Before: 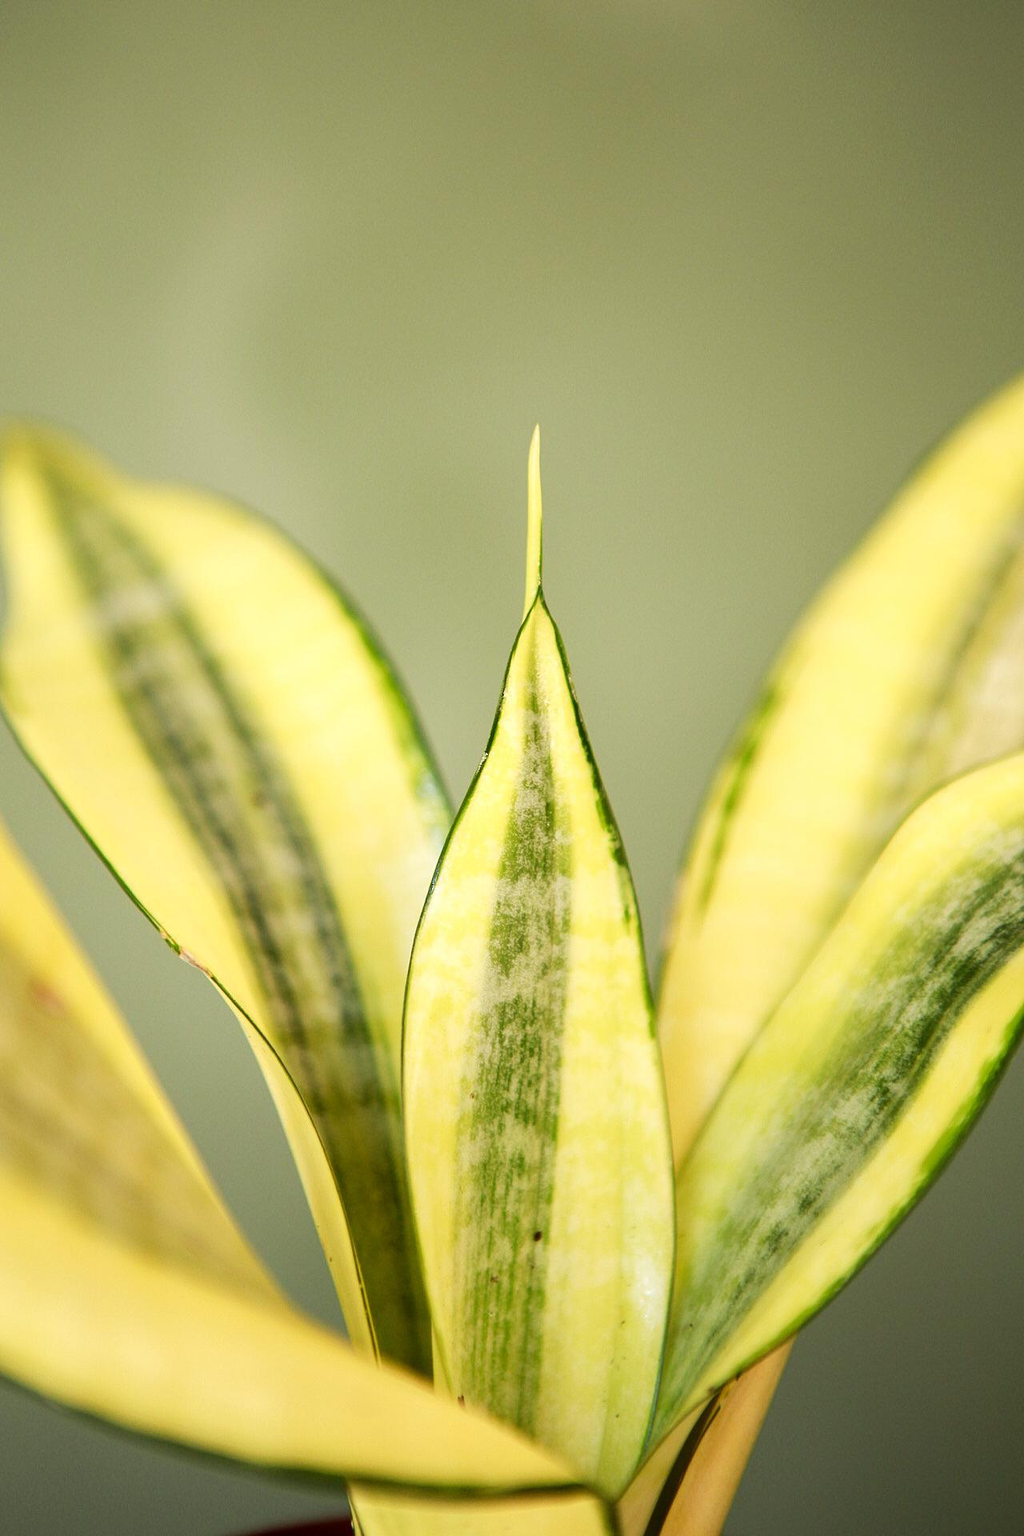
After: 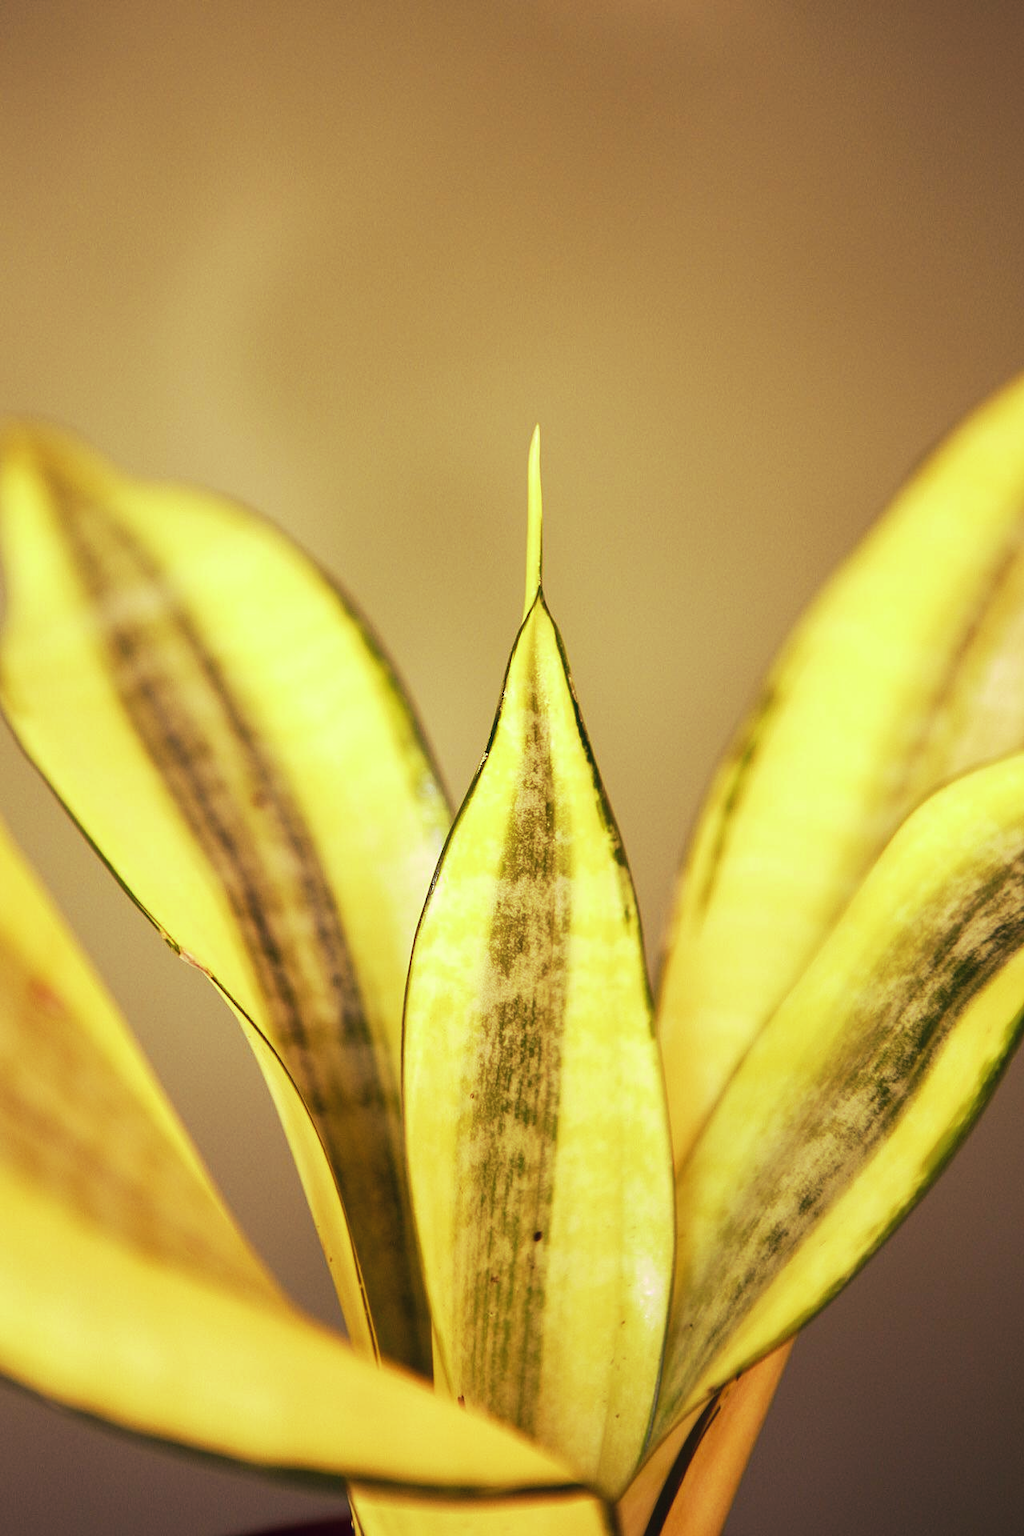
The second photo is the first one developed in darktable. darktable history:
tone curve: curves: ch0 [(0, 0) (0.003, 0.002) (0.011, 0.009) (0.025, 0.022) (0.044, 0.041) (0.069, 0.059) (0.1, 0.082) (0.136, 0.106) (0.177, 0.138) (0.224, 0.179) (0.277, 0.226) (0.335, 0.28) (0.399, 0.342) (0.468, 0.413) (0.543, 0.493) (0.623, 0.591) (0.709, 0.699) (0.801, 0.804) (0.898, 0.899) (1, 1)], preserve colors none
color look up table: target L [98.81, 95.16, 96.93, 86.18, 85.74, 69.57, 70.18, 70.08, 62.87, 55.89, 52.16, 39.27, 42.34, 27.37, 16.14, 201.13, 85.68, 78.14, 70.94, 64.2, 55.01, 54.9, 50.53, 51.2, 37.7, 18.9, 7.114, 97.25, 73.77, 73.35, 73.31, 61.73, 57.24, 59.47, 54.57, 51.72, 44.72, 49.79, 42.68, 37.47, 25.63, 9.757, 2.99, 97.32, 73.15, 58.32, 53.9, 45.61, 24.66], target a [-22.52, -28.95, -34.66, -66.05, -11.03, -43.33, -2.176, -43.32, -7.193, 15.21, -45.15, -28.01, 15.25, -30.88, -18.17, 0, -3.282, 14.65, 11.66, 39.34, 62.98, 42.01, 46.16, 60.31, 42.94, 40.65, 9.939, 13.46, 33.47, 45.68, 15.38, 38.28, 73.22, 78.88, 29.37, 47.18, 33.52, 64, 37.06, 58.87, 36.75, 26.81, 5.775, -30.37, -22.51, -32.29, 6.842, 9.882, -7.479], target b [57.33, 78.43, 47.87, 44.34, 12.68, 22.34, 55.92, 58.6, 32.34, 54.7, 41.53, 1.989, 11.15, 31.22, -3.277, -0.001, 71.11, 45.62, 11.83, 65.84, 55.25, 24.8, 54.09, 21.17, 32.29, 5.031, 6.385, -7.279, 6.014, -33.65, -28.26, -53.81, -19.44, -56.92, 6.235, -8.398, -81.22, -72.49, -35.01, -44.37, -19.46, -49.63, -22.54, -7.815, -36, -1.855, -6.801, -49.4, -22.36], num patches 49
